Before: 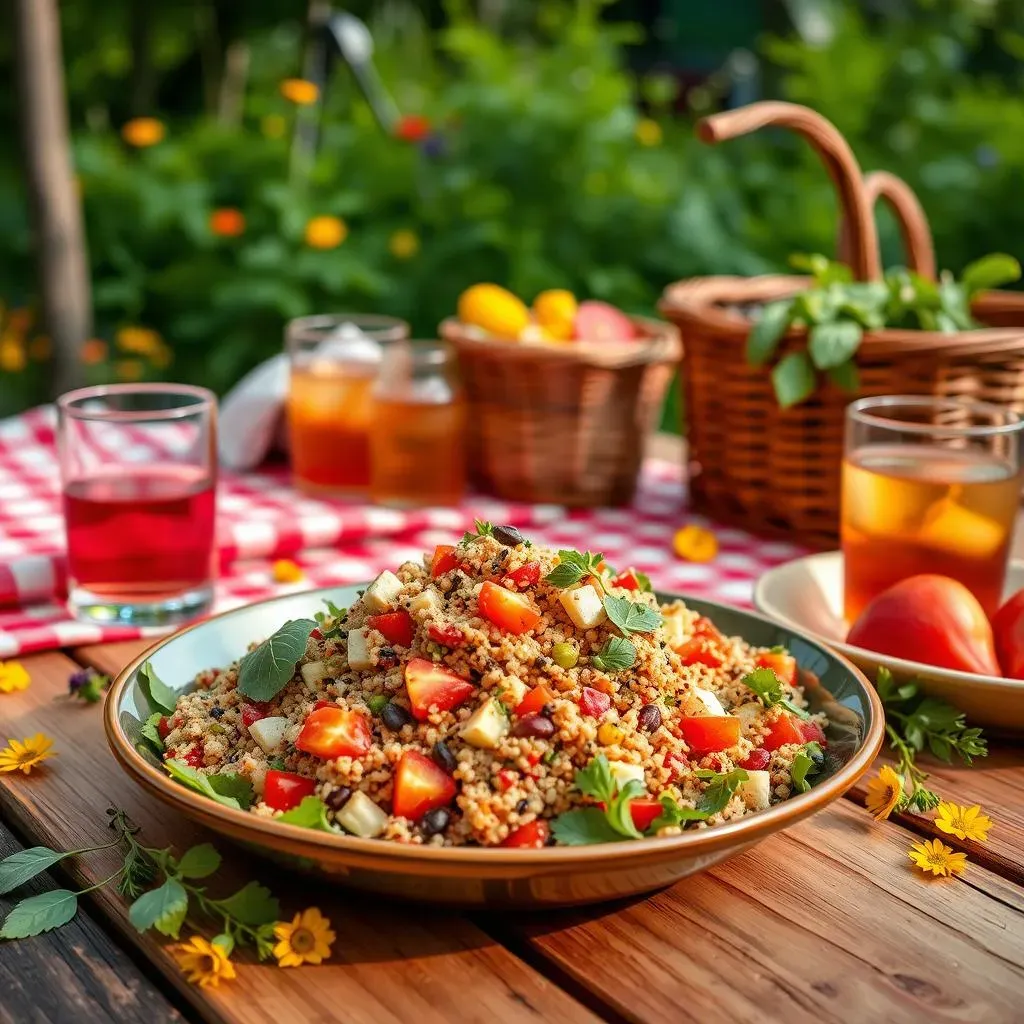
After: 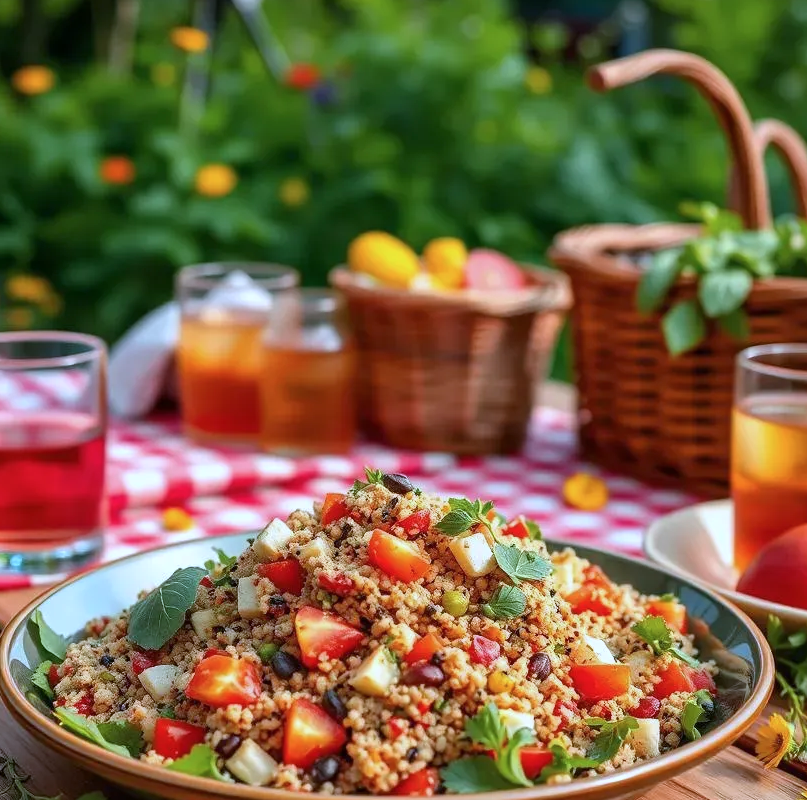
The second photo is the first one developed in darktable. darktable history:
crop and rotate: left 10.77%, top 5.1%, right 10.41%, bottom 16.76%
white balance: red 0.967, blue 1.049
color calibration: illuminant as shot in camera, x 0.366, y 0.378, temperature 4425.7 K, saturation algorithm version 1 (2020)
